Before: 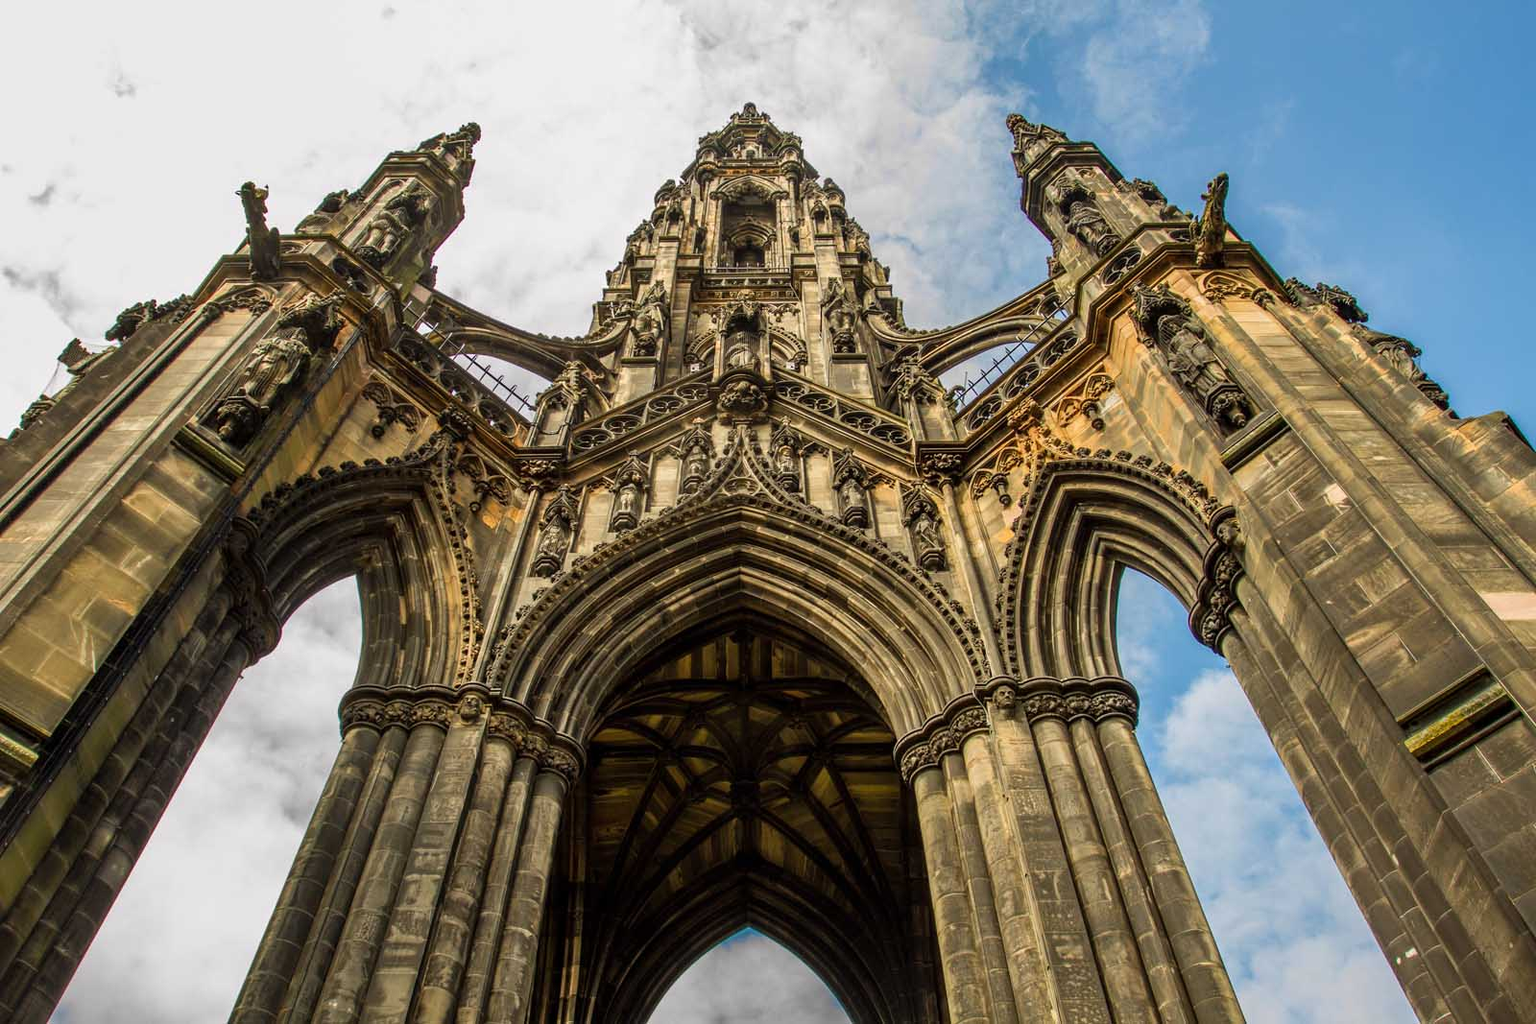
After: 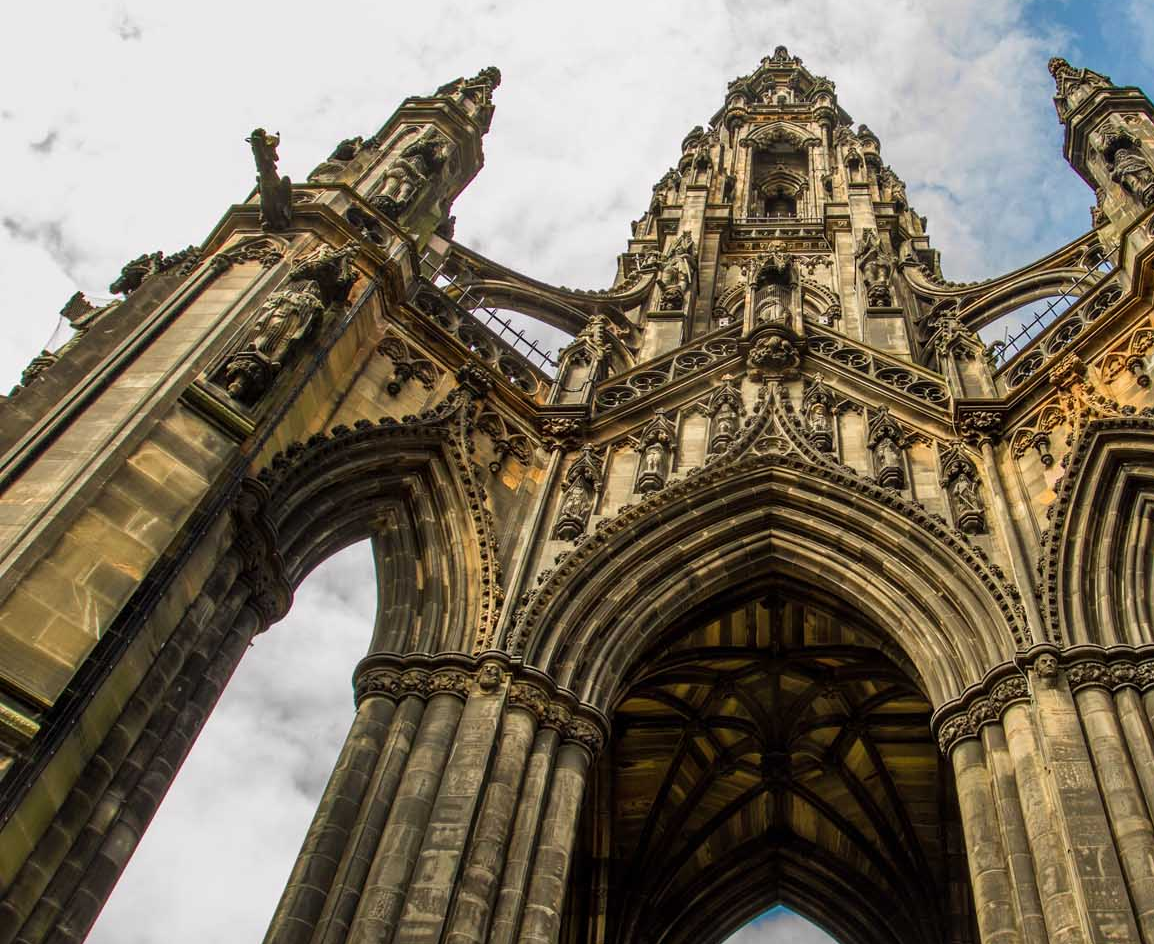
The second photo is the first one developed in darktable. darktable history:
crop: top 5.775%, right 27.837%, bottom 5.726%
